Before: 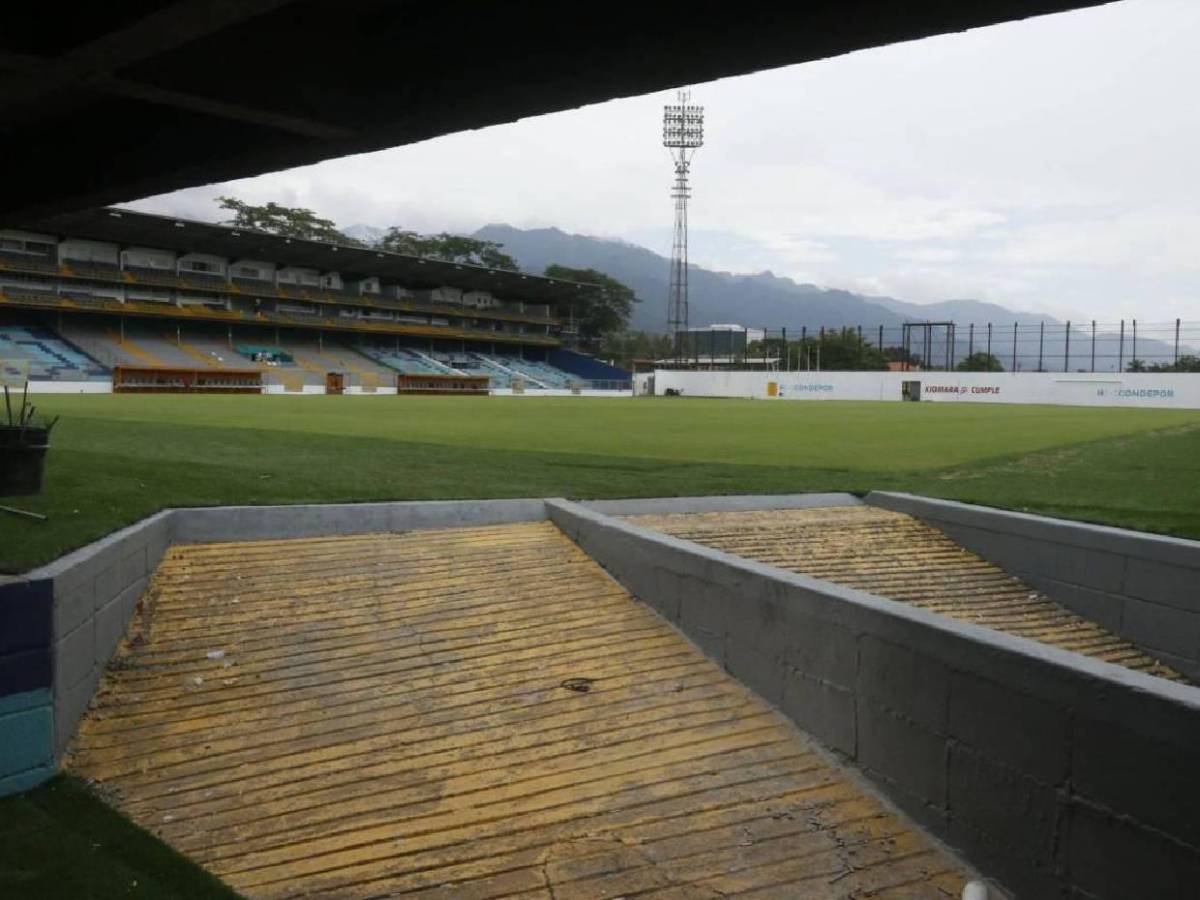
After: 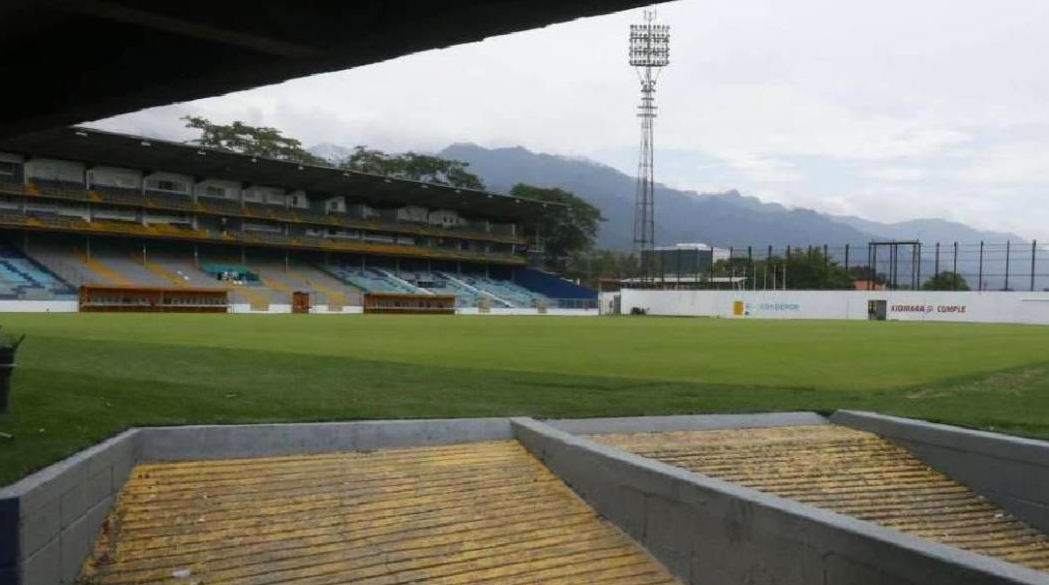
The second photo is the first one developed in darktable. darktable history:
crop: left 2.902%, top 9.013%, right 9.674%, bottom 25.88%
color correction: highlights b* -0.003, saturation 1.14
